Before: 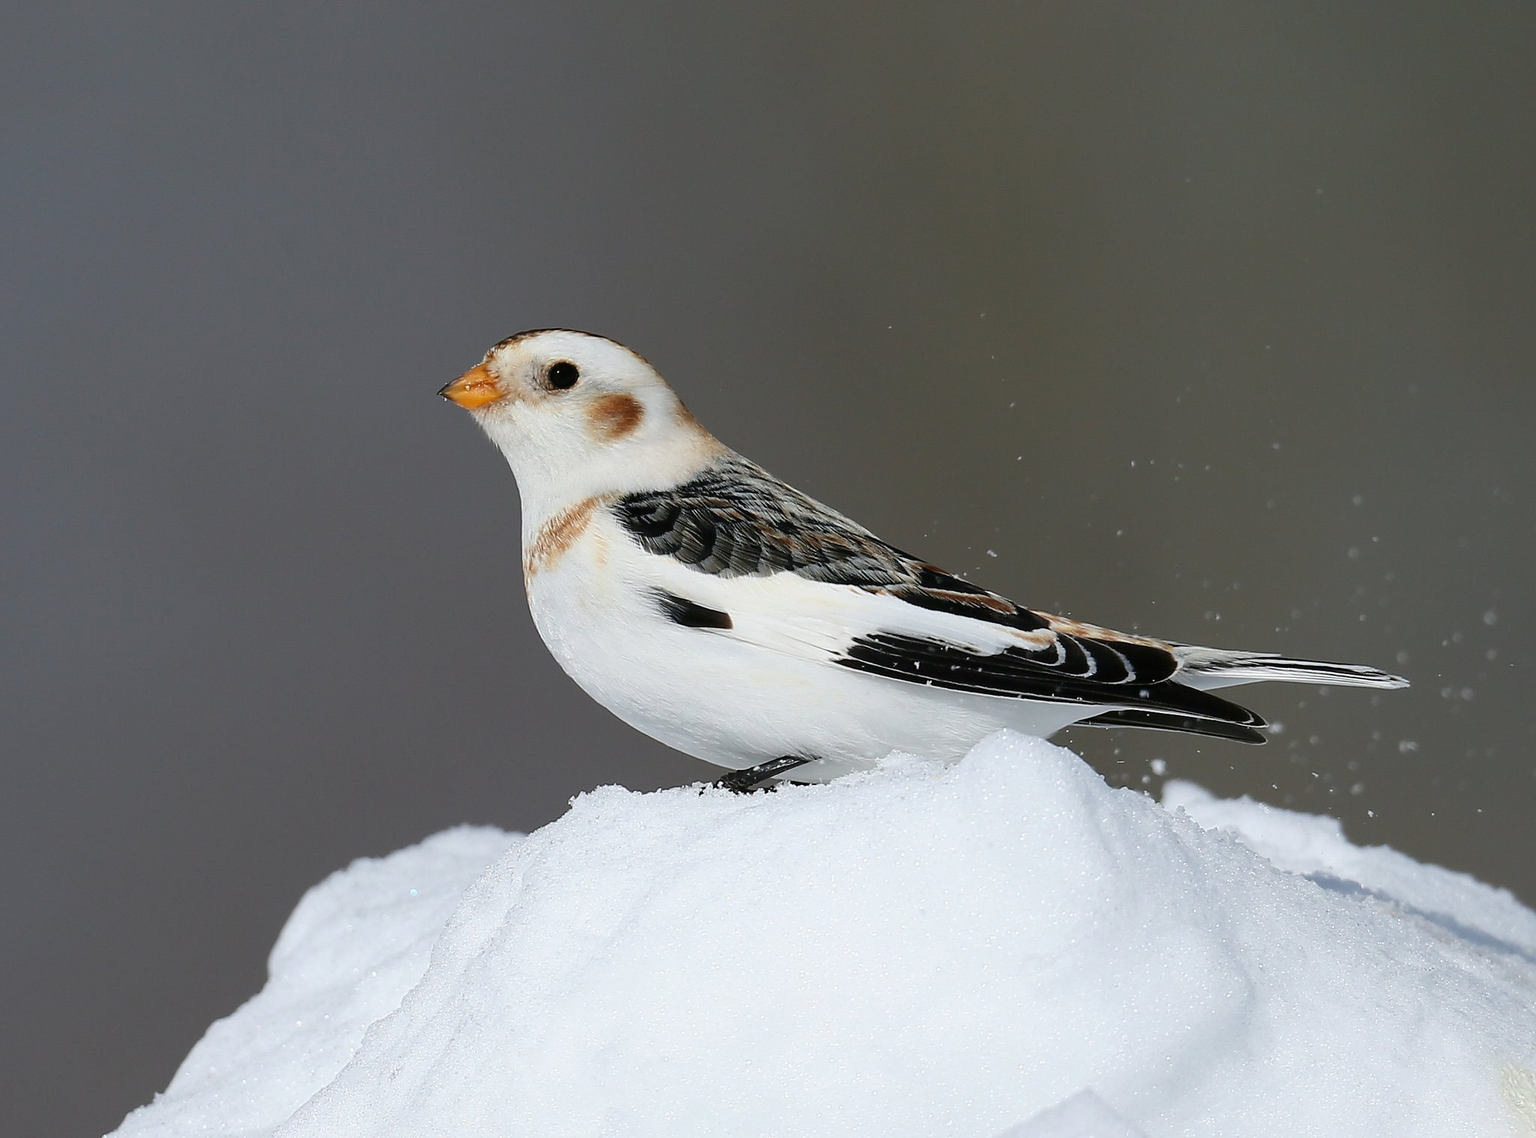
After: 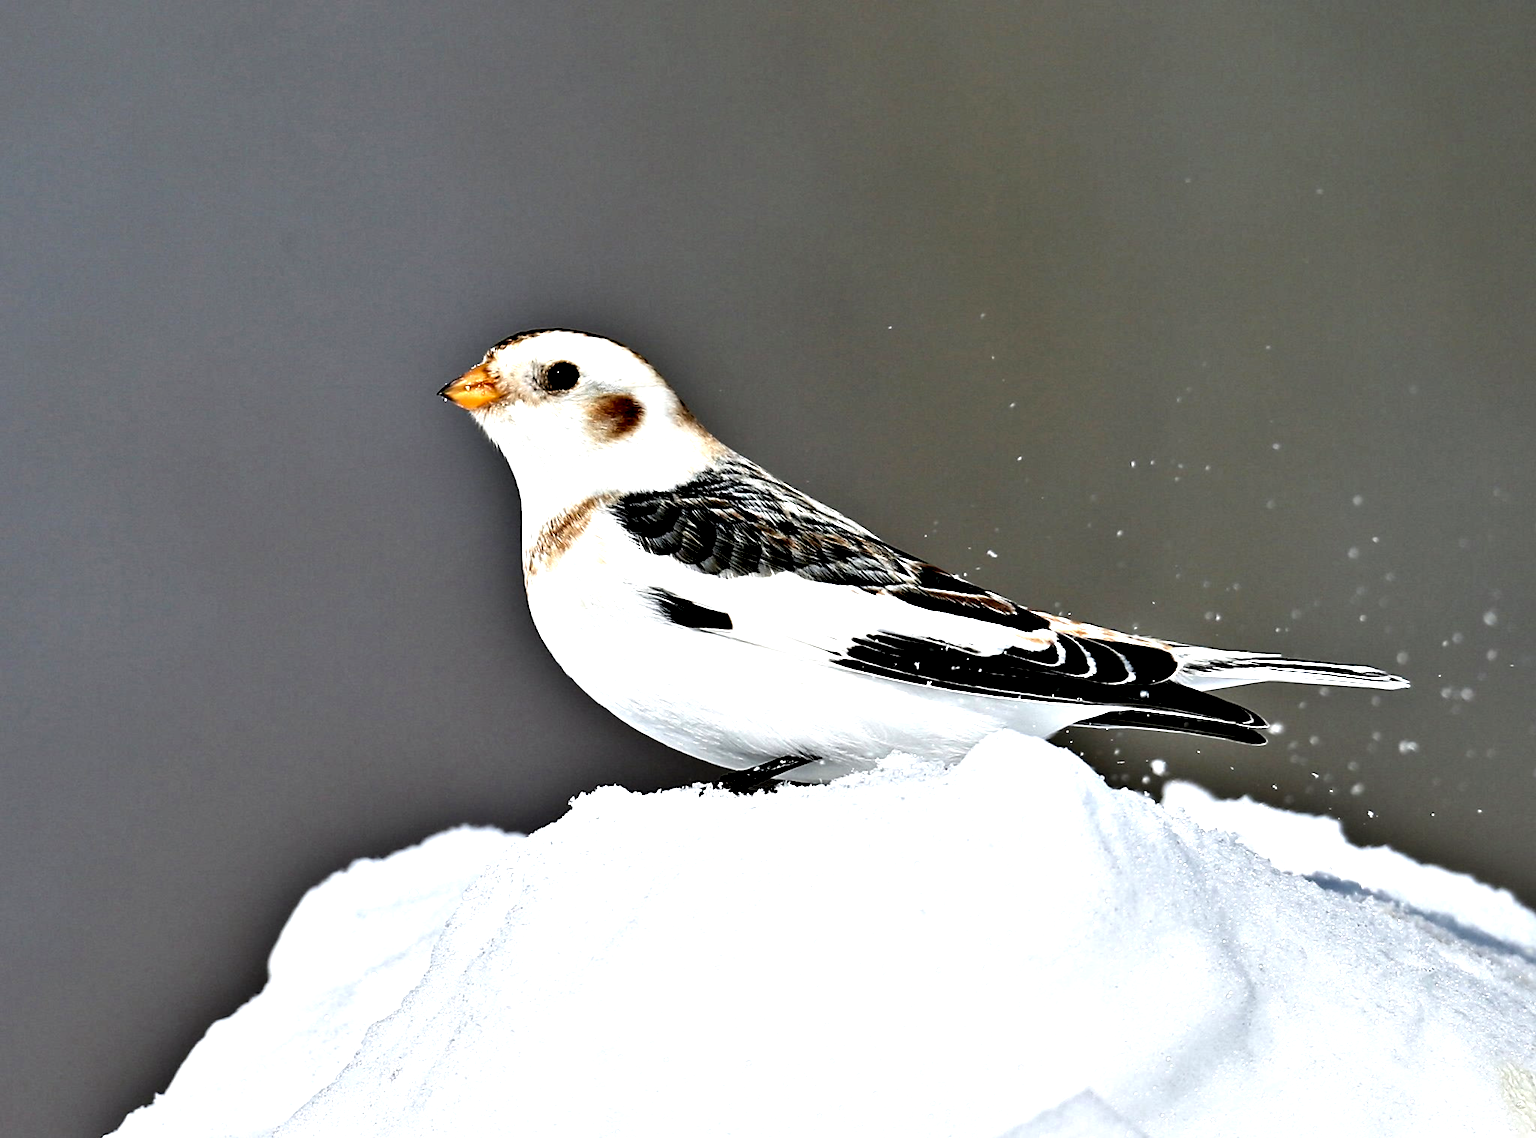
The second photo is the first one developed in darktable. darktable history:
contrast equalizer: y [[0.48, 0.654, 0.731, 0.706, 0.772, 0.382], [0.55 ×6], [0 ×6], [0 ×6], [0 ×6]]
exposure: exposure 0.497 EV
